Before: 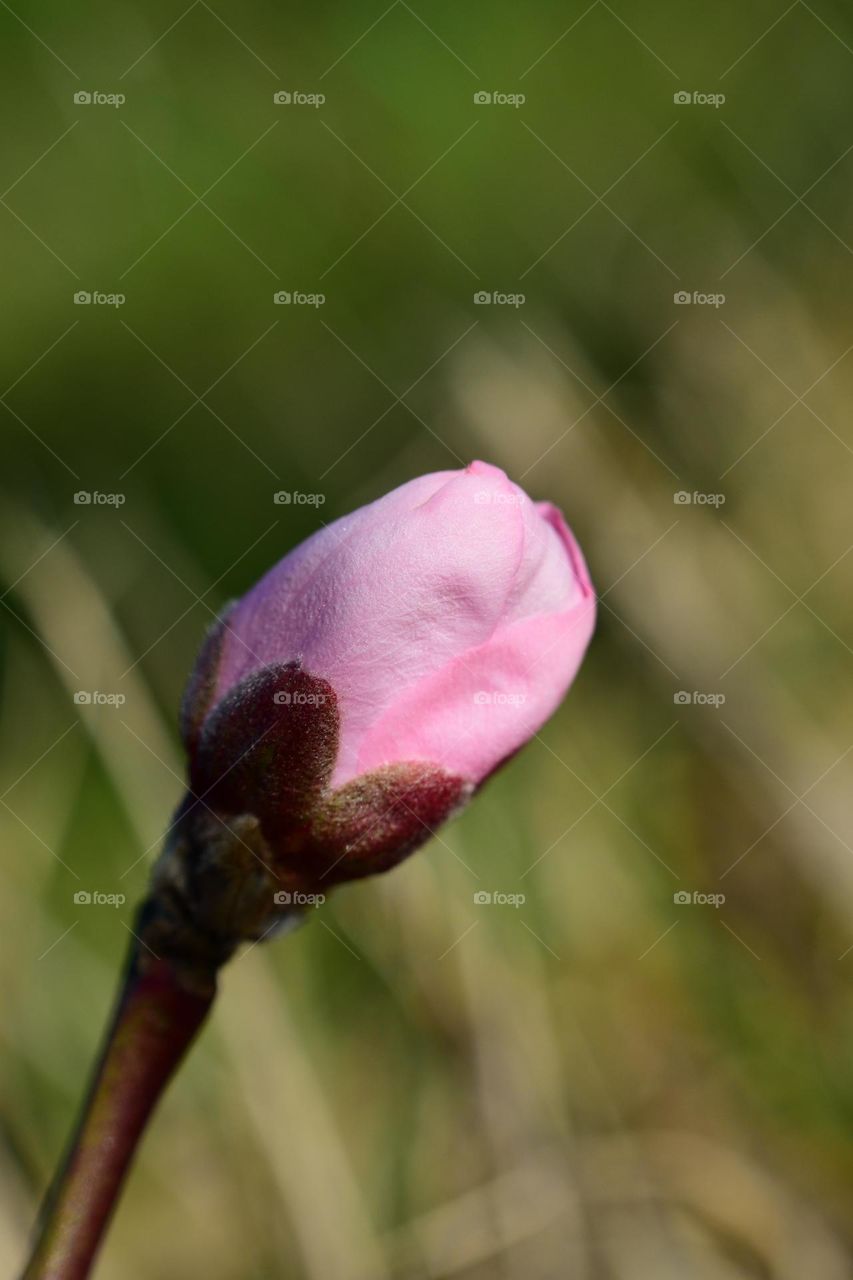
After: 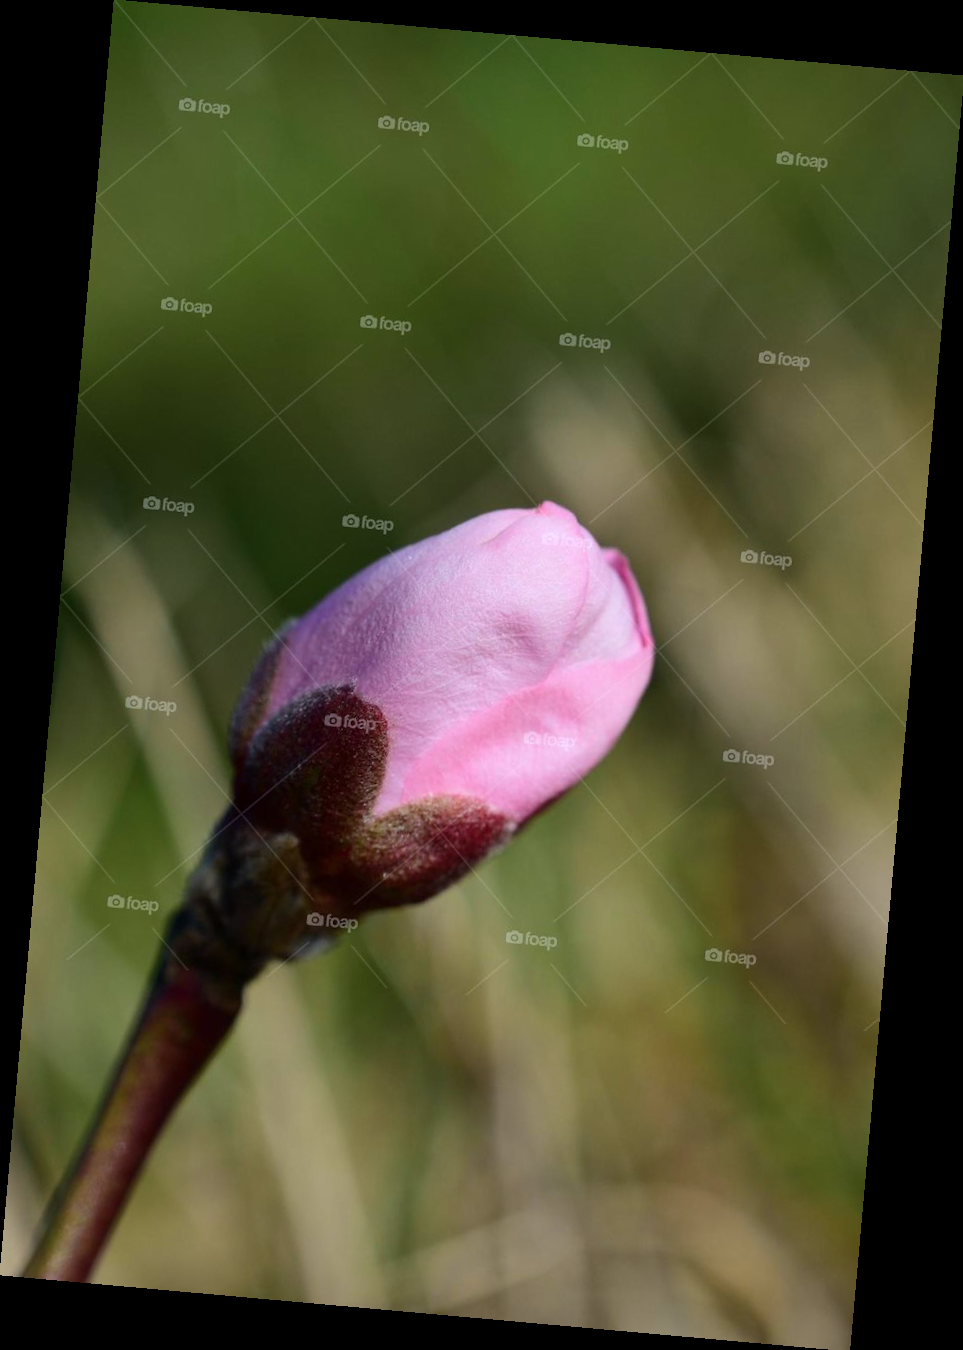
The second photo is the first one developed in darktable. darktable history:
rotate and perspective: rotation 5.12°, automatic cropping off
color calibration: illuminant as shot in camera, x 0.358, y 0.373, temperature 4628.91 K
